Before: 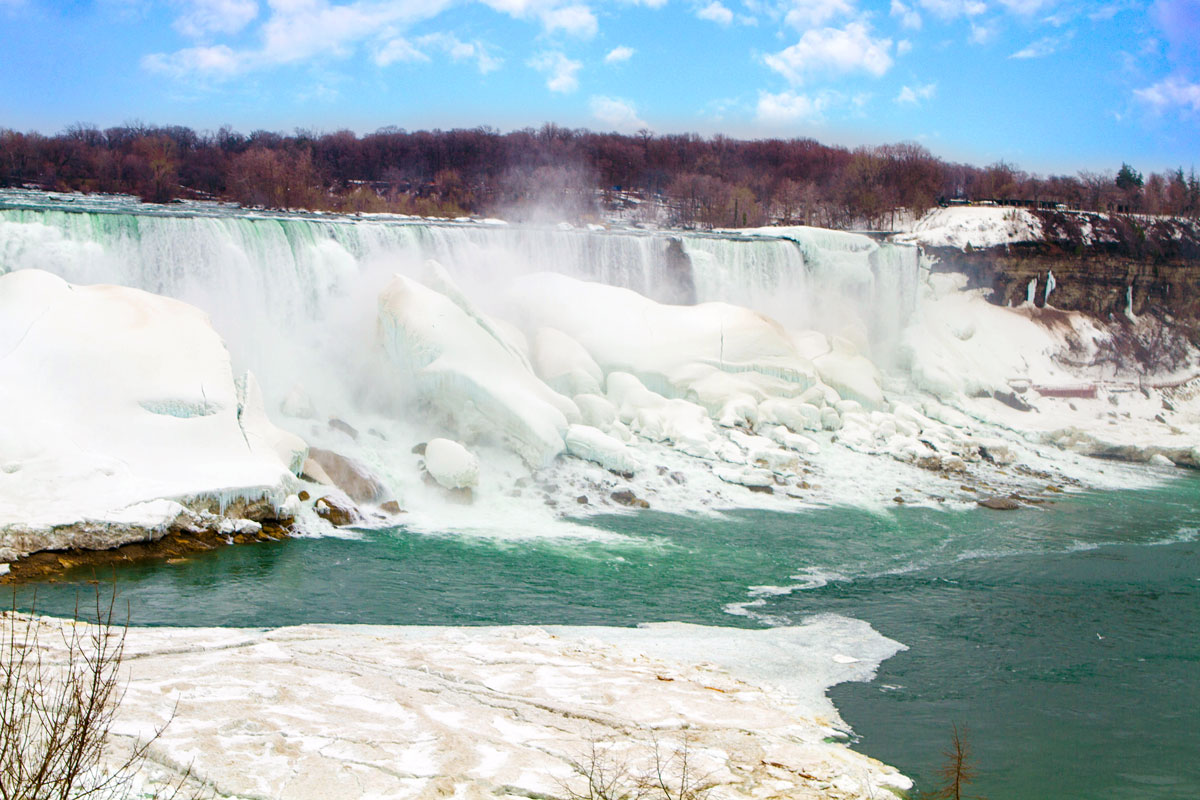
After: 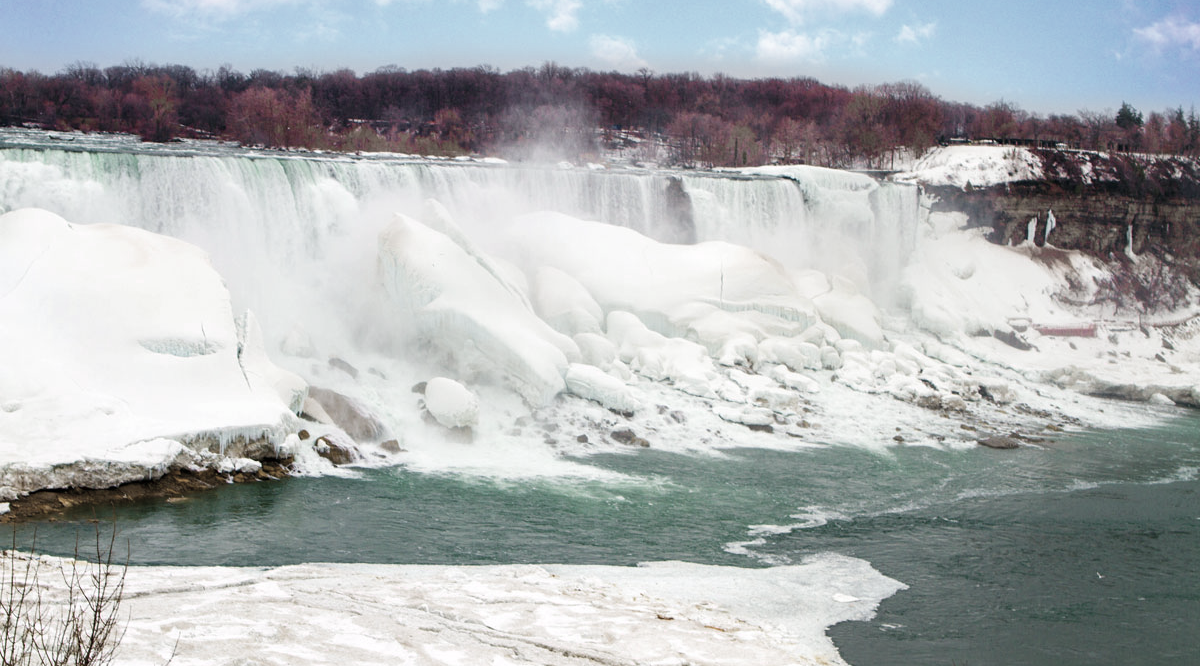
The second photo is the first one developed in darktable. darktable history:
crop: top 7.625%, bottom 8.027%
color zones: curves: ch0 [(0, 0.6) (0.129, 0.508) (0.193, 0.483) (0.429, 0.5) (0.571, 0.5) (0.714, 0.5) (0.857, 0.5) (1, 0.6)]; ch1 [(0, 0.481) (0.112, 0.245) (0.213, 0.223) (0.429, 0.233) (0.571, 0.231) (0.683, 0.242) (0.857, 0.296) (1, 0.481)]
